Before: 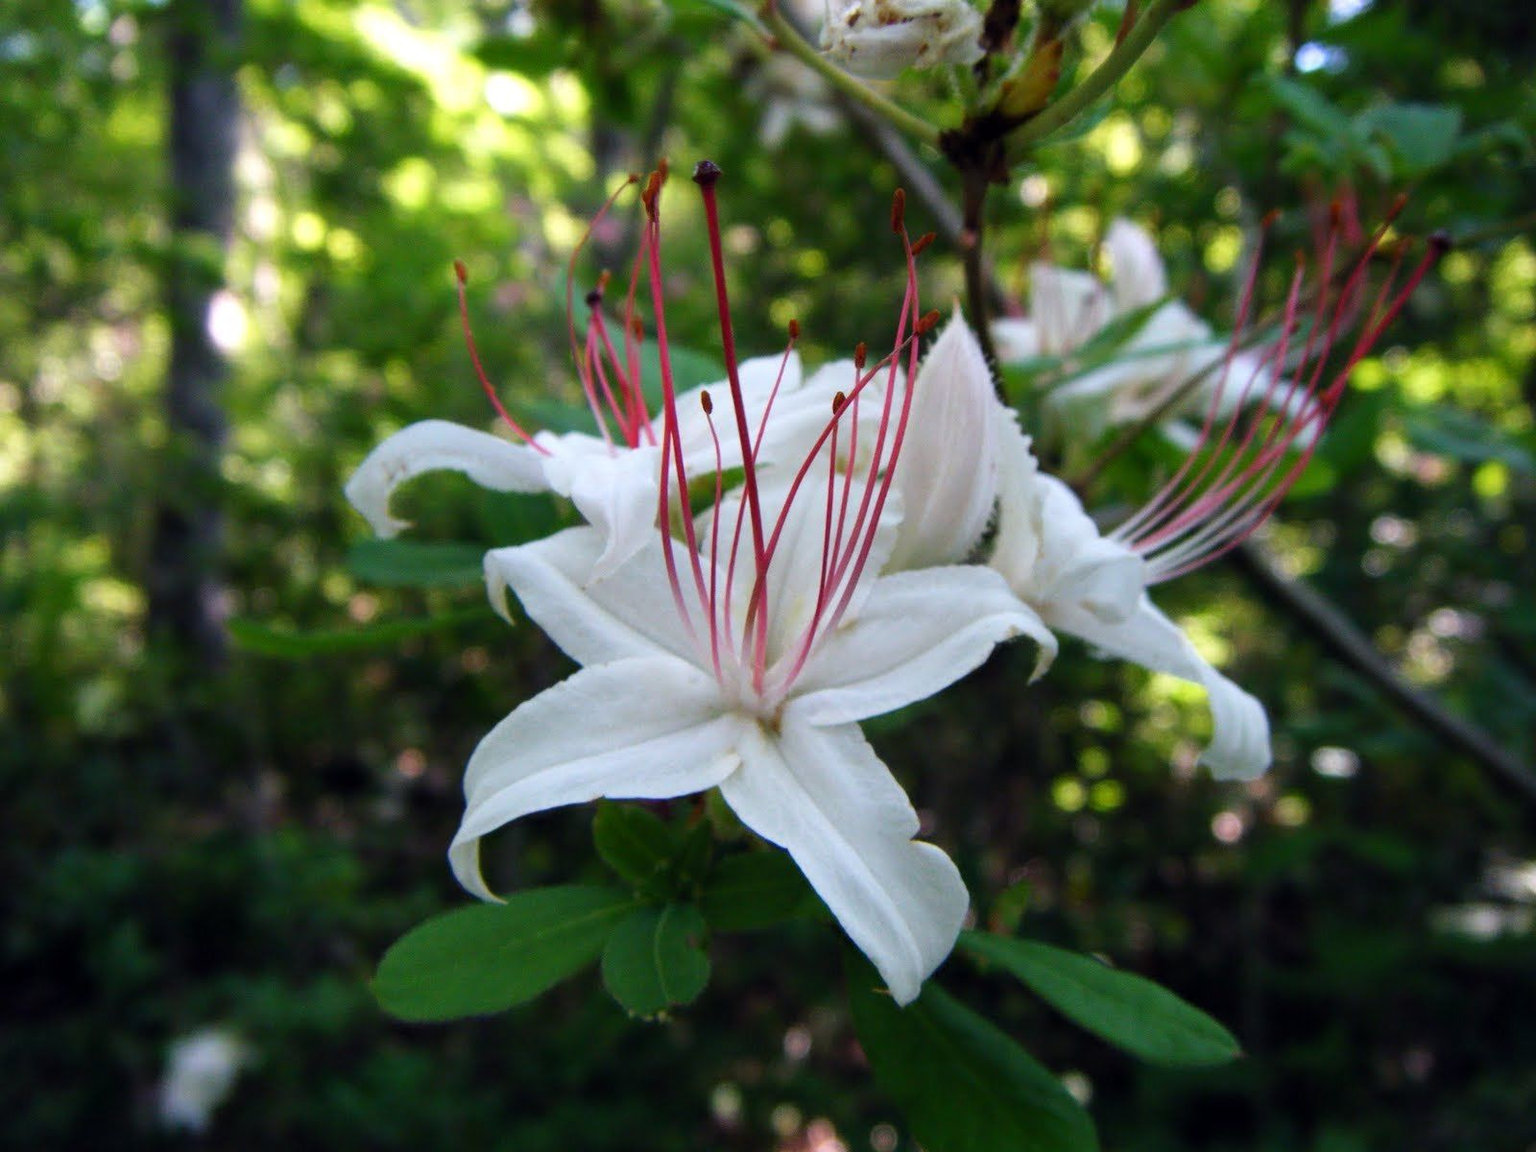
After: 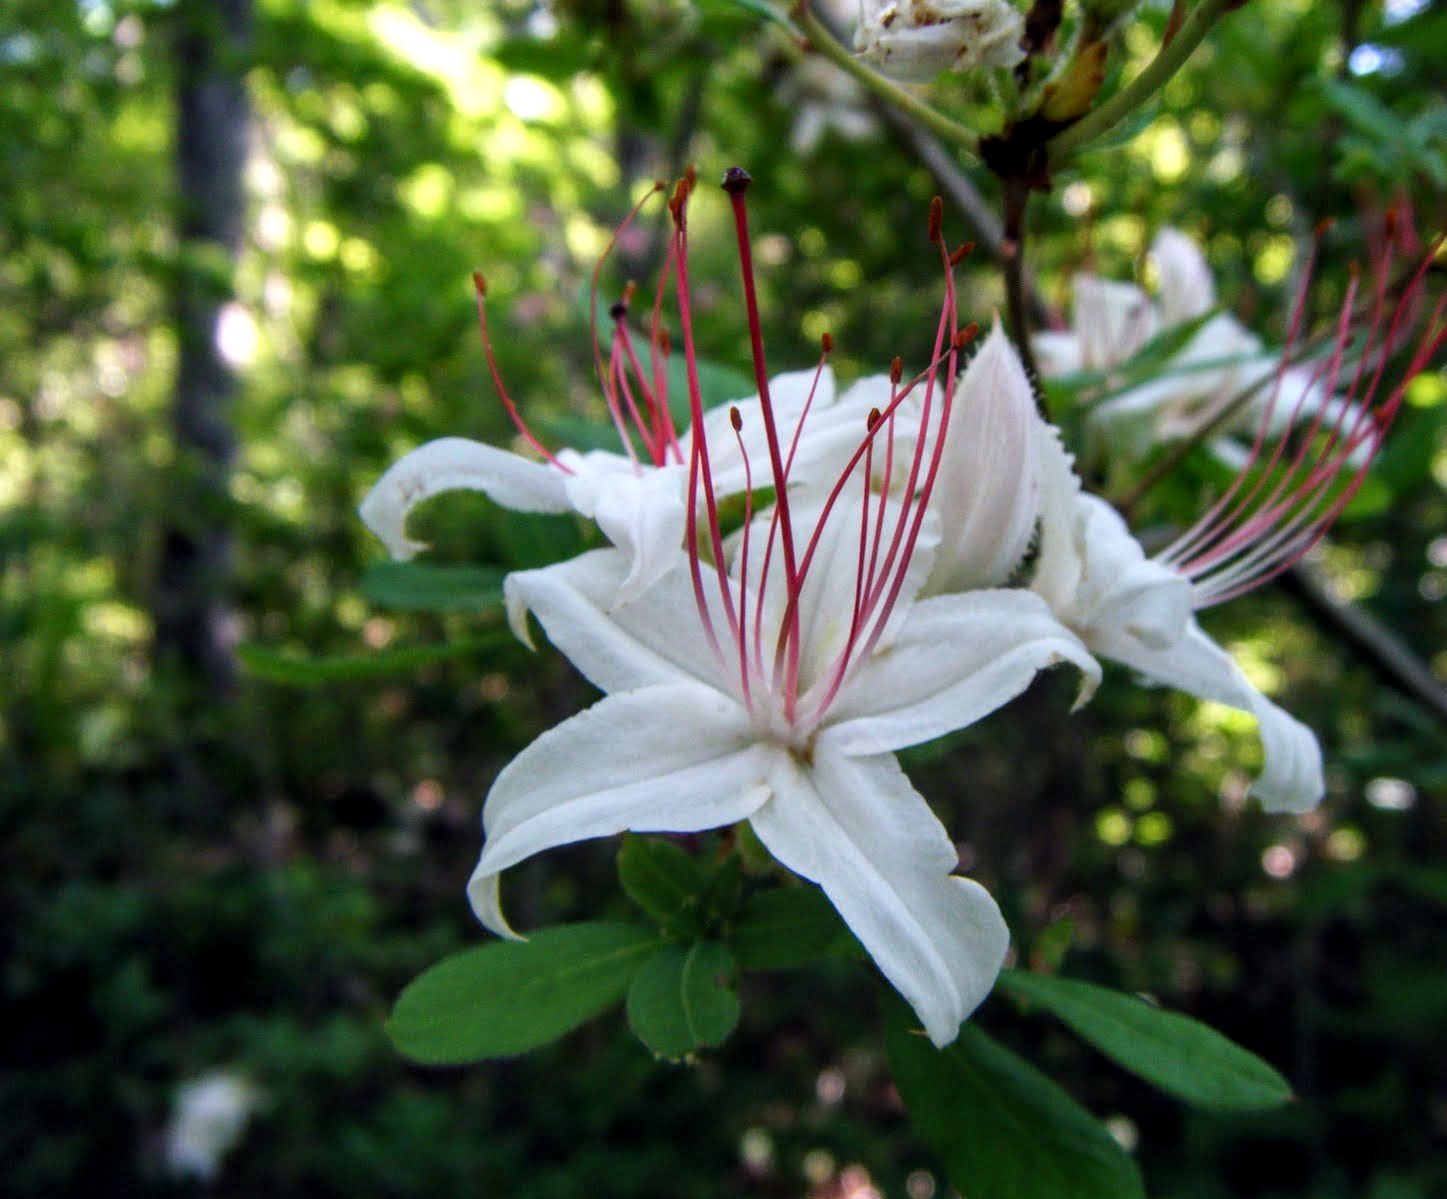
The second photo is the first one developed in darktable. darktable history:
crop: right 9.519%, bottom 0.032%
local contrast: on, module defaults
exposure: black level correction 0.001, compensate highlight preservation false
